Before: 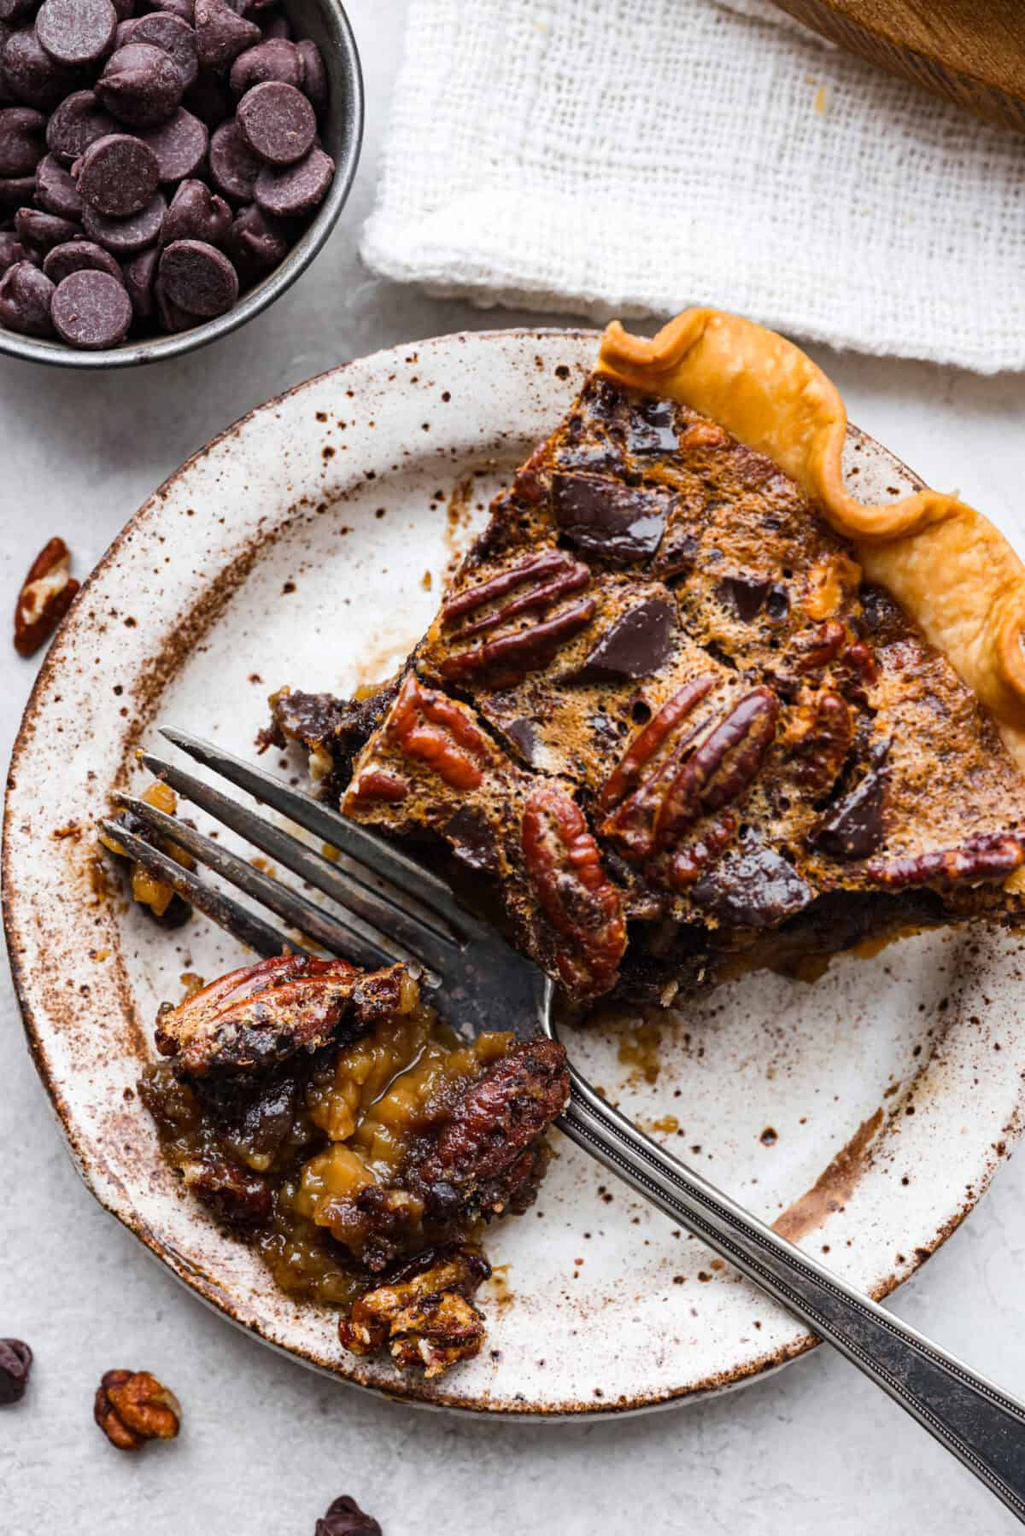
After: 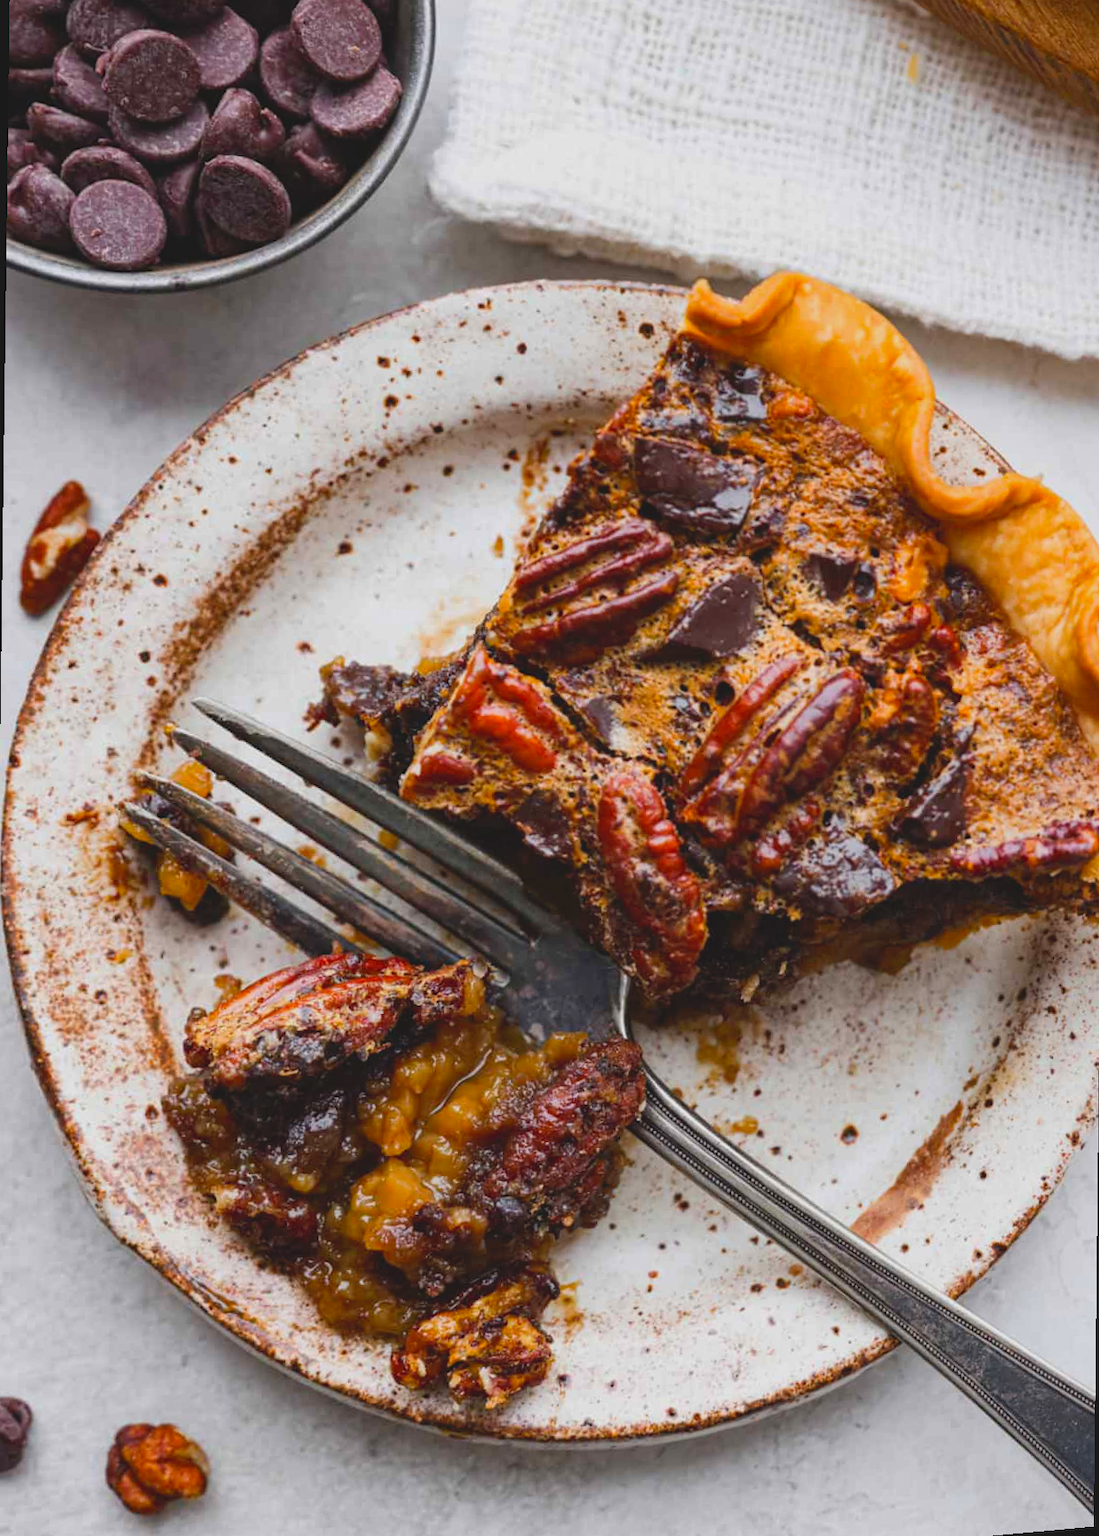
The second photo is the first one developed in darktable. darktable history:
rotate and perspective: rotation 0.679°, lens shift (horizontal) 0.136, crop left 0.009, crop right 0.991, crop top 0.078, crop bottom 0.95
contrast brightness saturation: contrast -0.19, saturation 0.19
